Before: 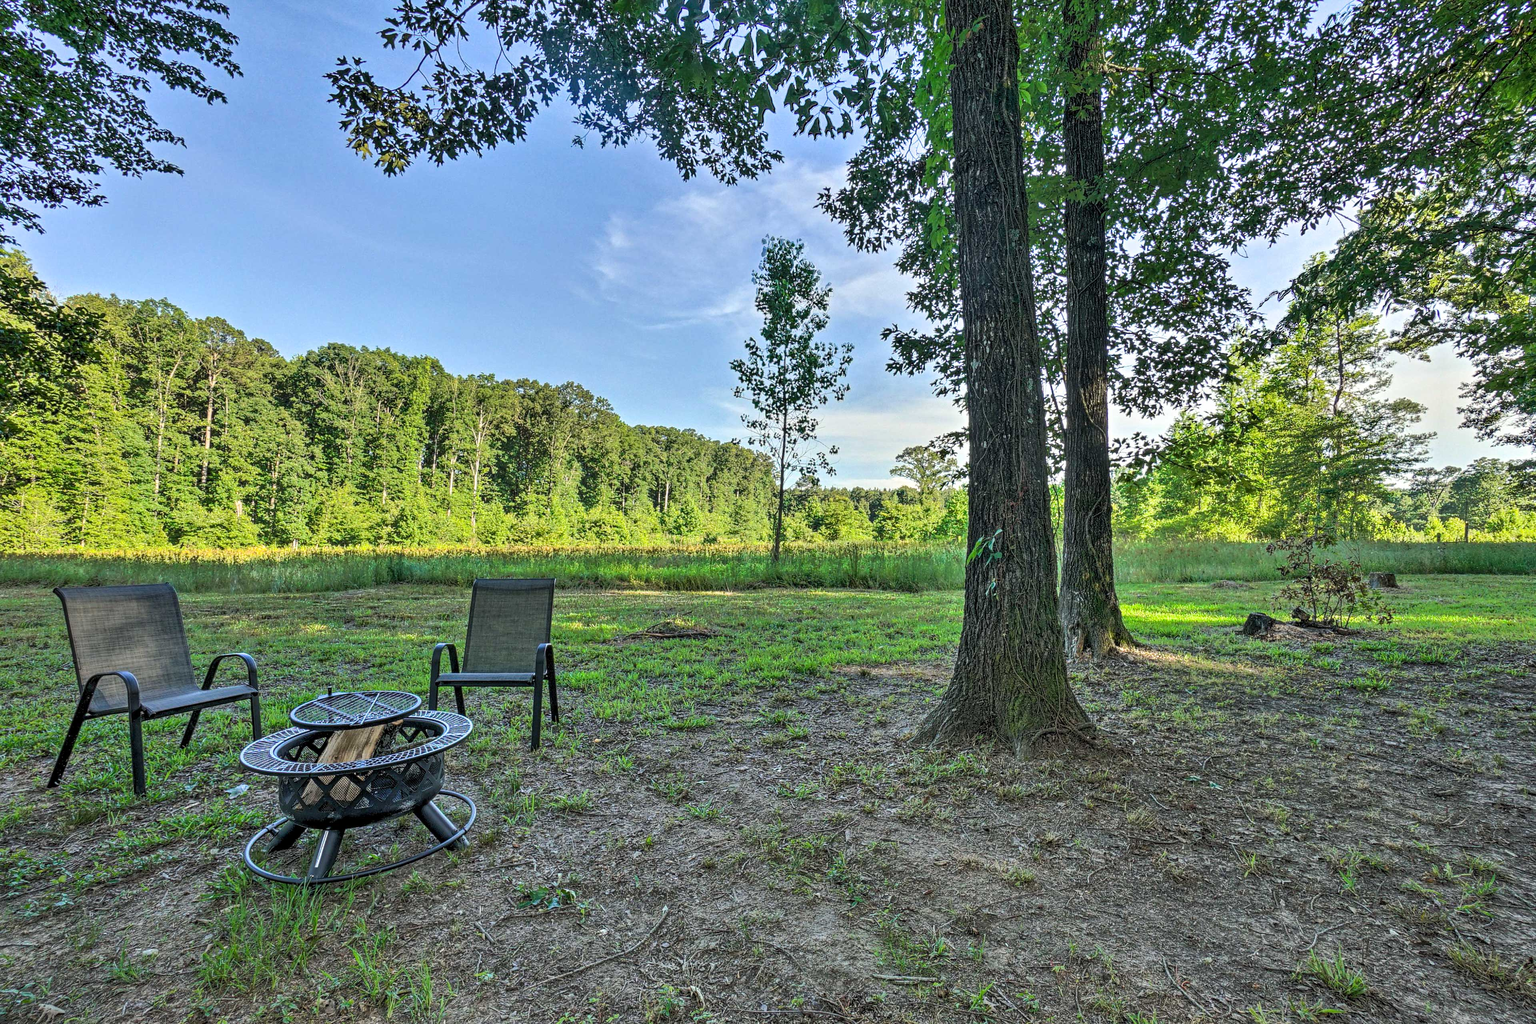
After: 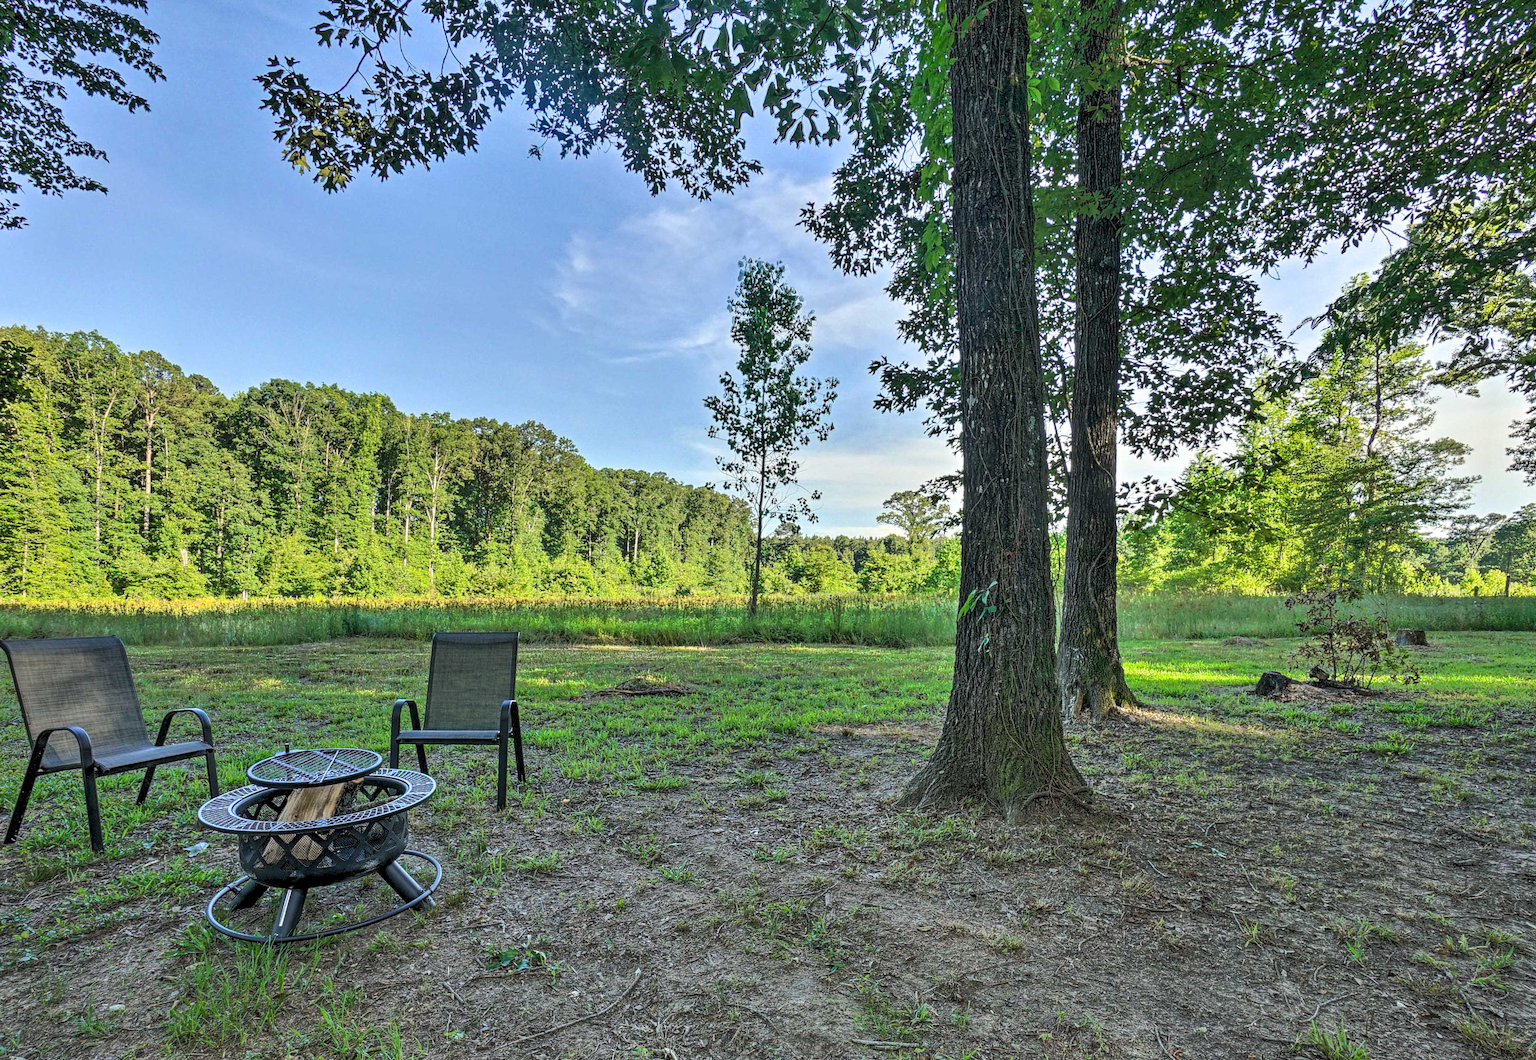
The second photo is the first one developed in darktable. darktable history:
crop and rotate: left 1.774%, right 0.633%, bottom 1.28%
rotate and perspective: rotation 0.074°, lens shift (vertical) 0.096, lens shift (horizontal) -0.041, crop left 0.043, crop right 0.952, crop top 0.024, crop bottom 0.979
